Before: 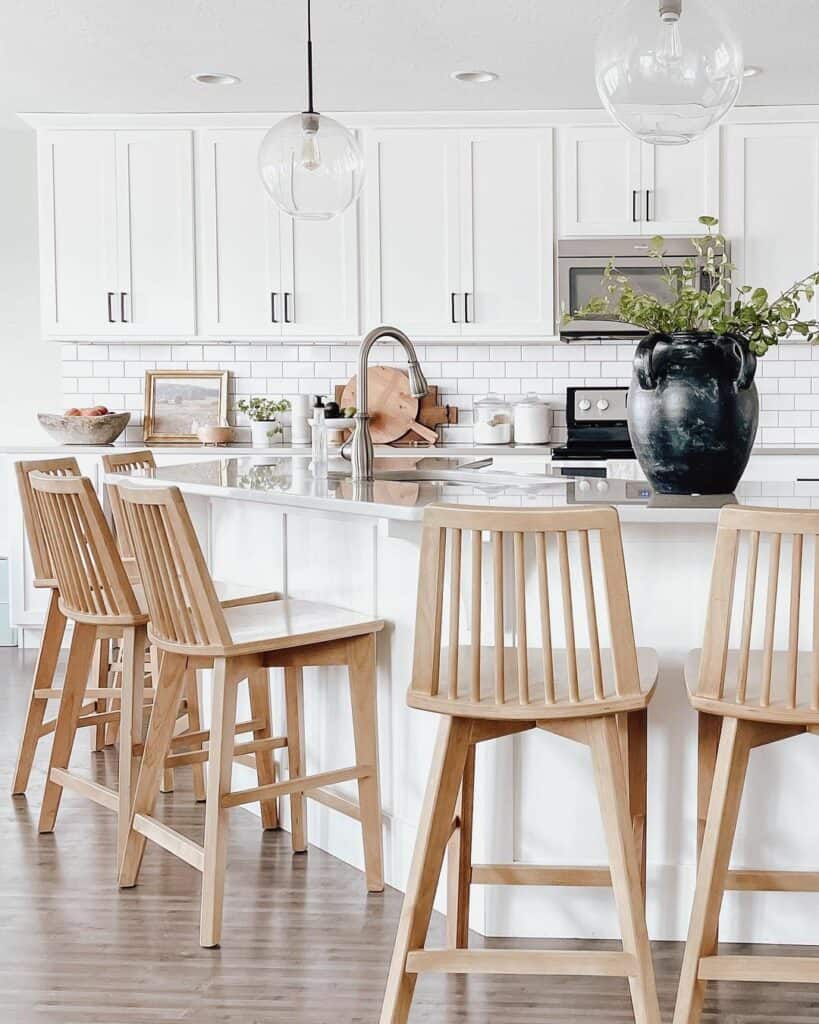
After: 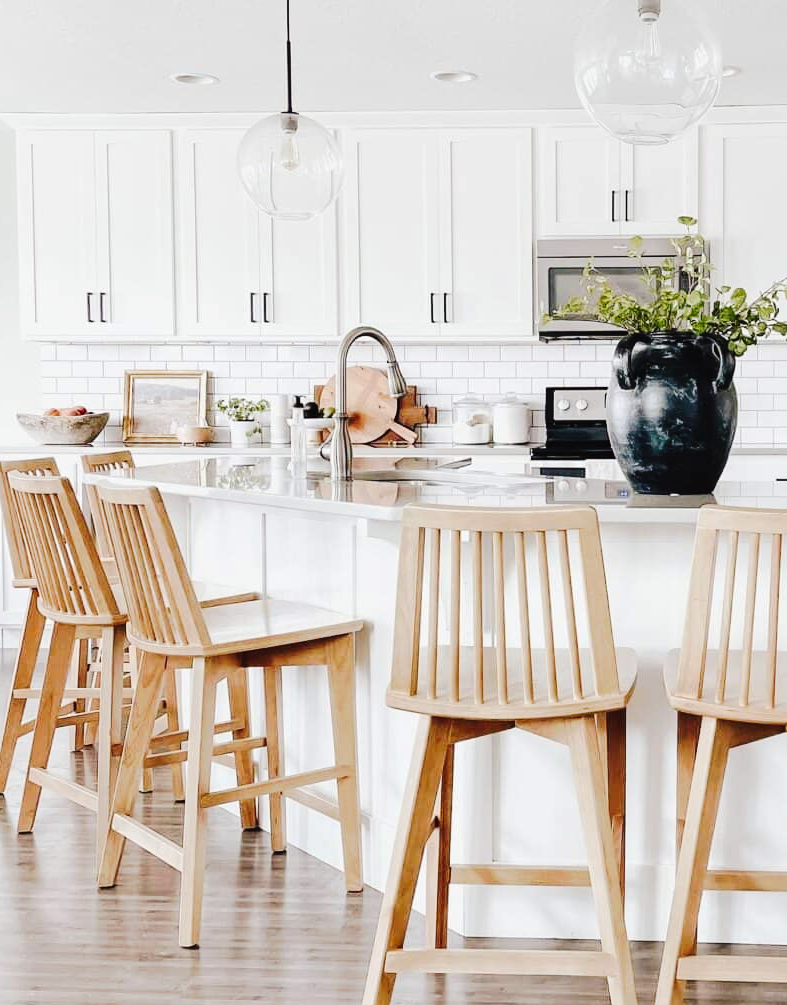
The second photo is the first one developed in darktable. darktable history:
tone curve: curves: ch0 [(0, 0) (0.003, 0.018) (0.011, 0.021) (0.025, 0.028) (0.044, 0.039) (0.069, 0.05) (0.1, 0.06) (0.136, 0.081) (0.177, 0.117) (0.224, 0.161) (0.277, 0.226) (0.335, 0.315) (0.399, 0.421) (0.468, 0.53) (0.543, 0.627) (0.623, 0.726) (0.709, 0.789) (0.801, 0.859) (0.898, 0.924) (1, 1)], preserve colors none
crop and rotate: left 2.571%, right 1.298%, bottom 1.834%
